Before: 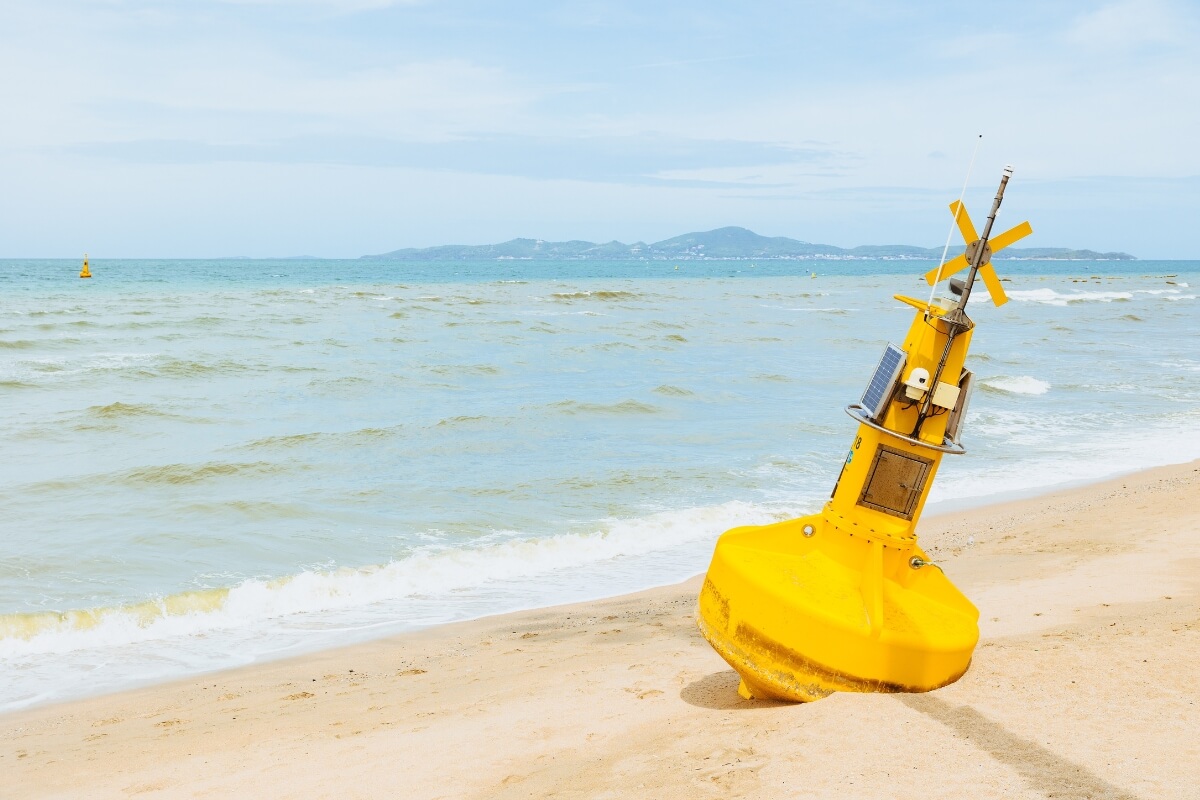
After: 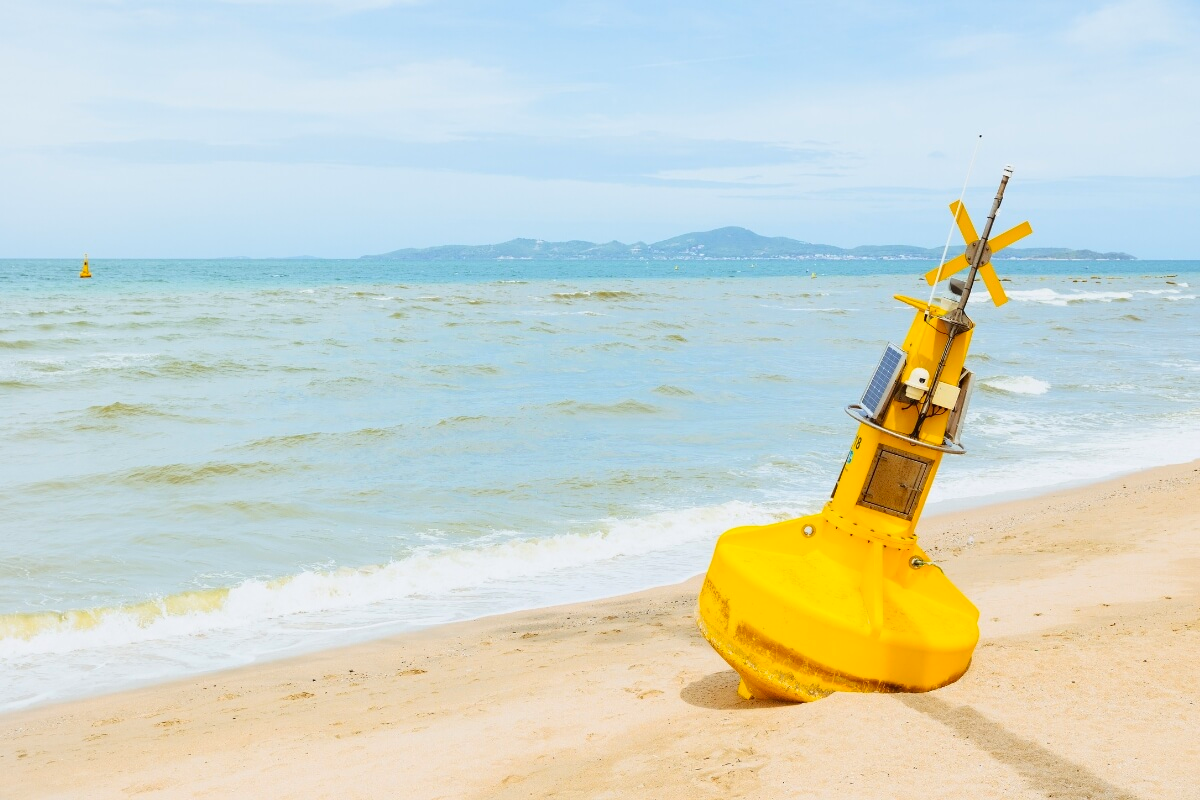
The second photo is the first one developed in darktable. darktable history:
contrast brightness saturation: contrast 0.037, saturation 0.155
